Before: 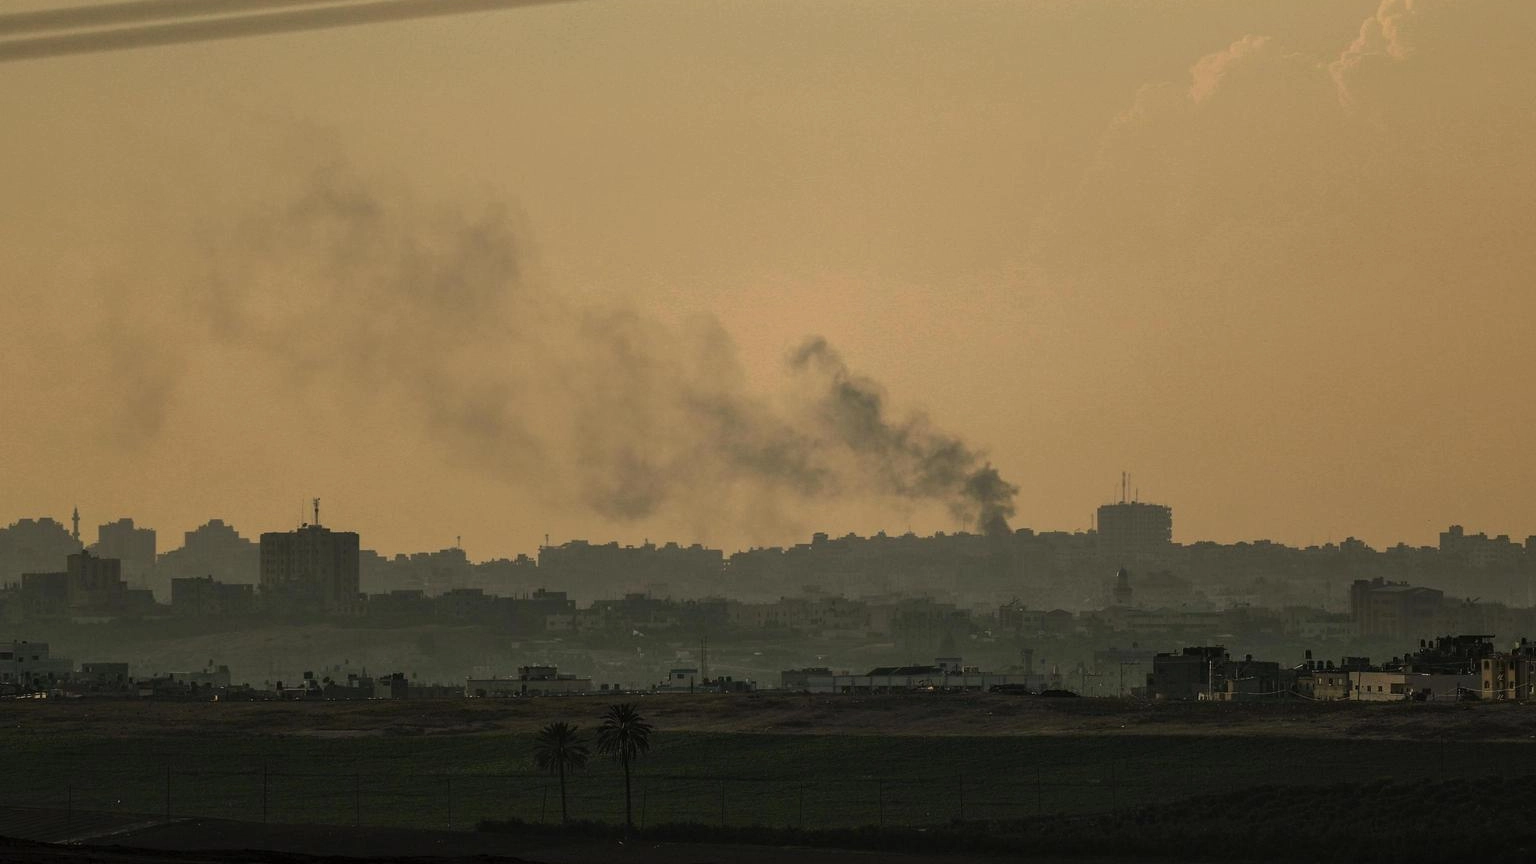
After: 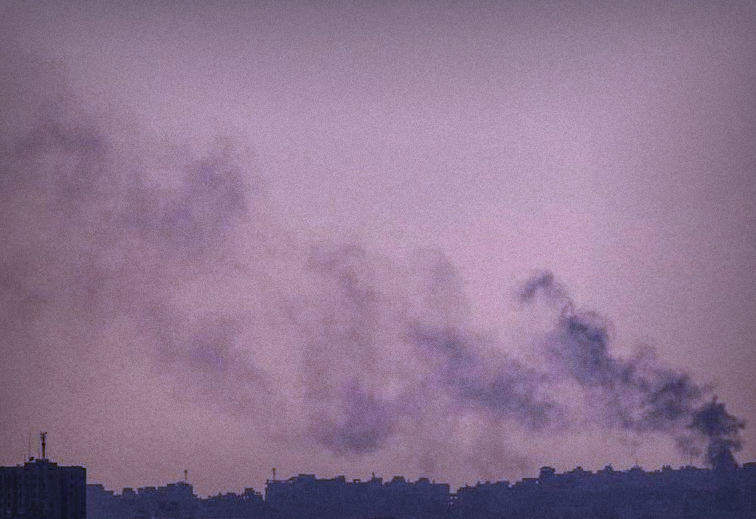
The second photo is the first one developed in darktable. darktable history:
sigmoid: skew -0.2, preserve hue 0%, red attenuation 0.1, red rotation 0.035, green attenuation 0.1, green rotation -0.017, blue attenuation 0.15, blue rotation -0.052, base primaries Rec2020
grain: coarseness 0.09 ISO
white balance: red 0.98, blue 1.61
local contrast: highlights 74%, shadows 55%, detail 176%, midtone range 0.207
color calibration: illuminant as shot in camera, x 0.358, y 0.373, temperature 4628.91 K
crop: left 17.835%, top 7.675%, right 32.881%, bottom 32.213%
vignetting: fall-off start 53.2%, brightness -0.594, saturation 0, automatic ratio true, width/height ratio 1.313, shape 0.22, unbound false
color balance rgb: linear chroma grading › global chroma 10%, perceptual saturation grading › global saturation 30%, global vibrance 10%
